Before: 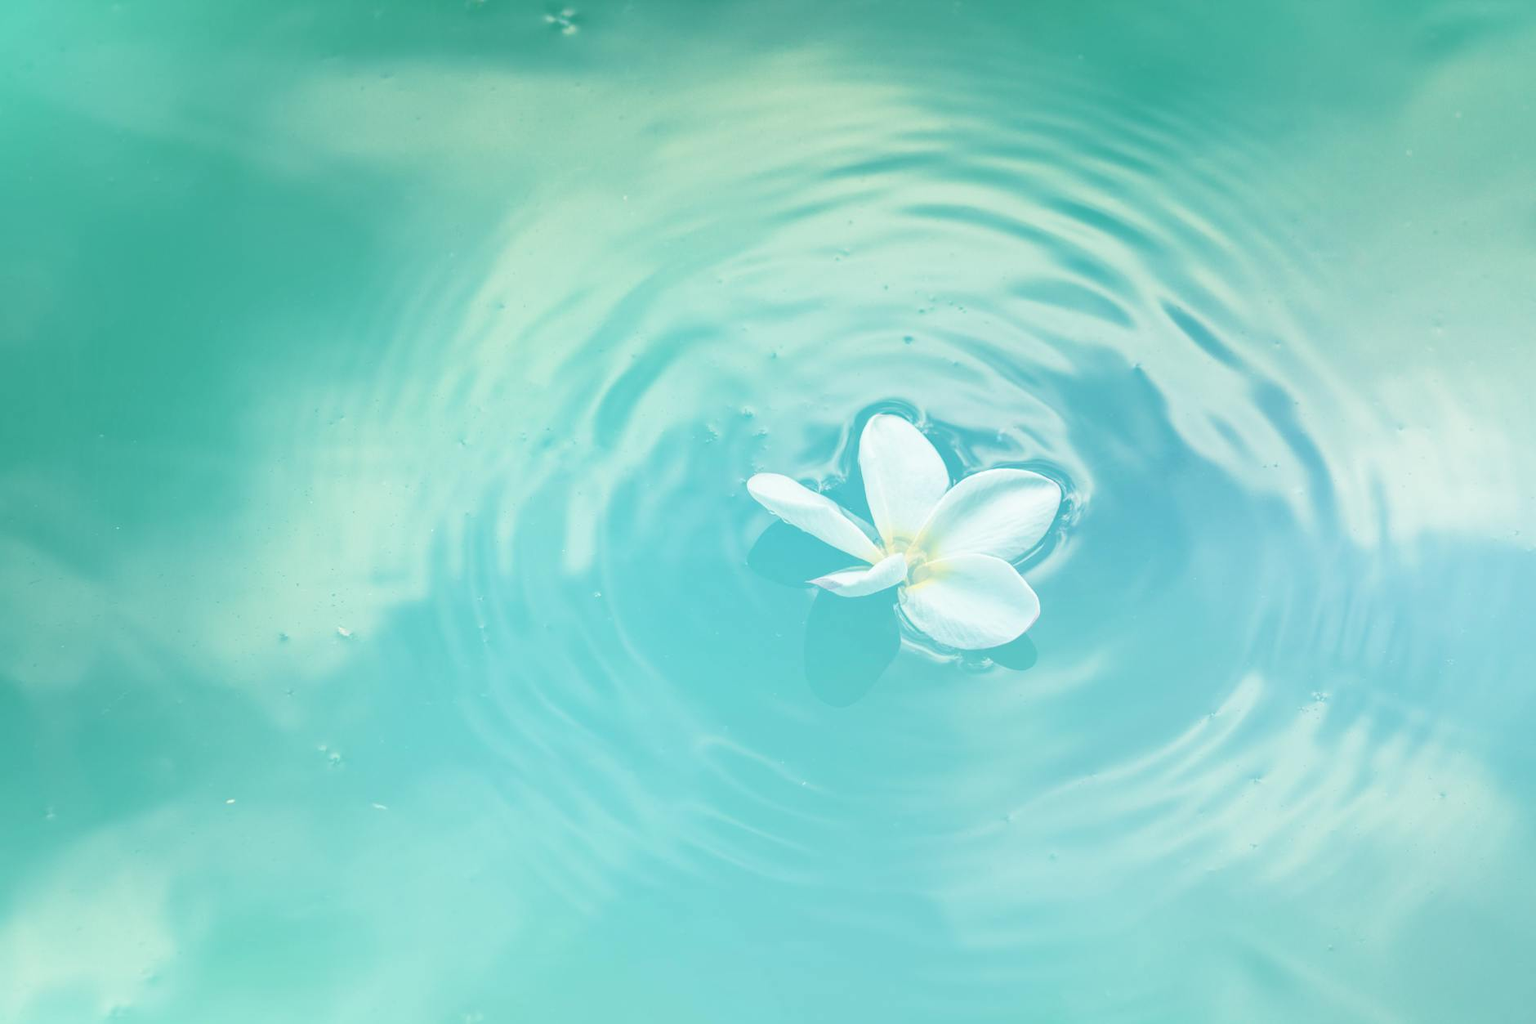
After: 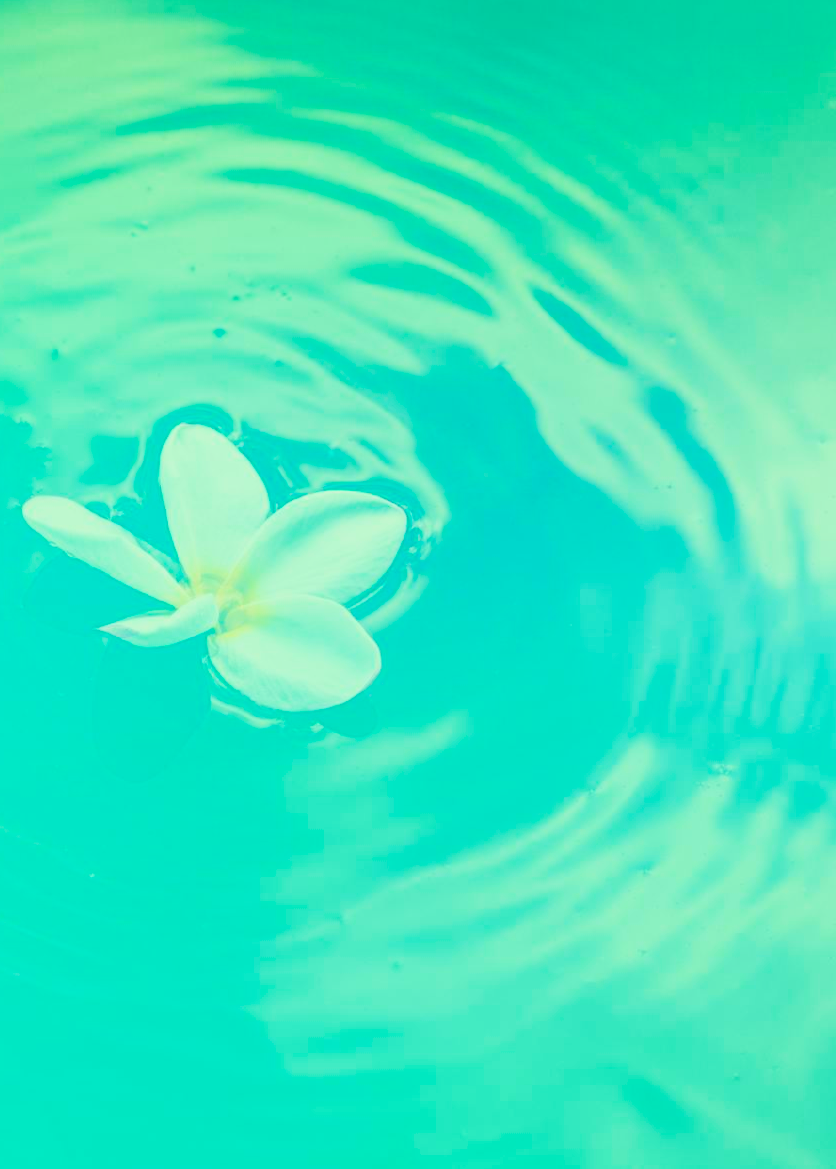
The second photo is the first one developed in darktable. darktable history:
filmic rgb: black relative exposure -5.03 EV, white relative exposure 3.99 EV, hardness 2.88, contrast 1.188, highlights saturation mix -31.26%, color science v6 (2022)
color balance rgb: highlights gain › luminance 15.278%, highlights gain › chroma 7.103%, highlights gain › hue 123.22°, perceptual saturation grading › global saturation 30.68%
contrast brightness saturation: contrast 0.029, brightness 0.055, saturation 0.122
crop: left 47.496%, top 6.658%, right 8.016%
